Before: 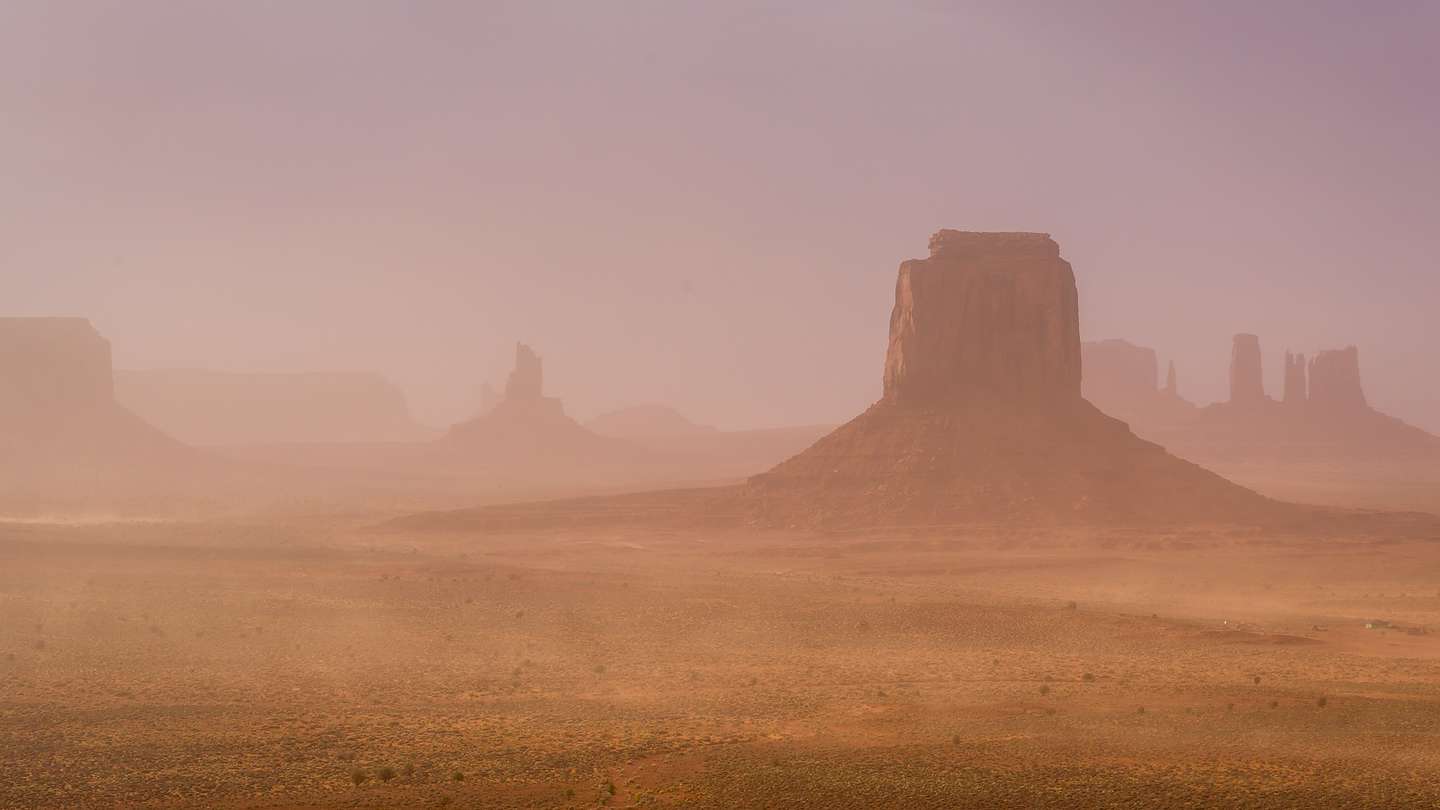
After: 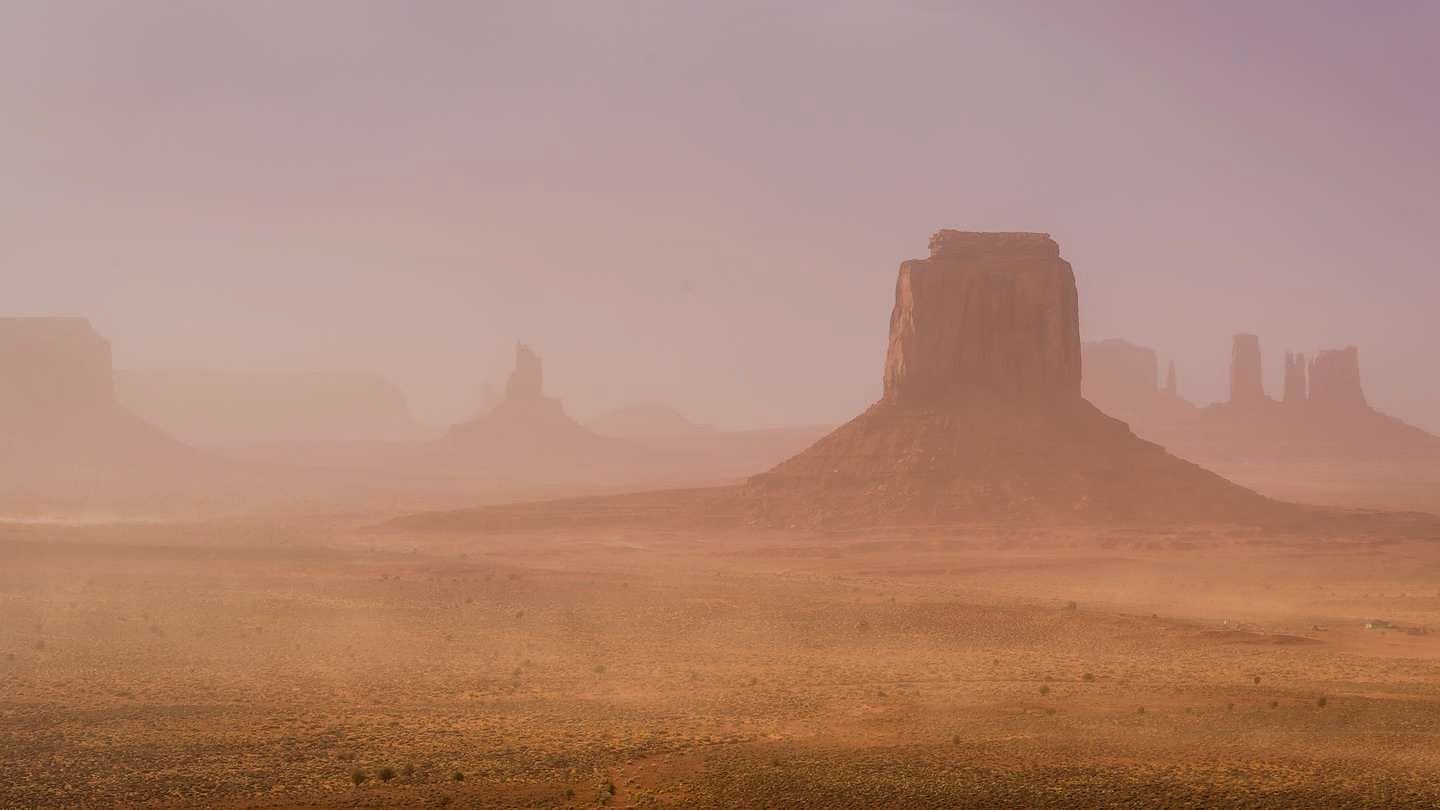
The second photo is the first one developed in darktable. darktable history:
filmic rgb: black relative exposure -5.14 EV, white relative exposure 3.98 EV, hardness 2.89, contrast 1.191, highlights saturation mix -31.15%
